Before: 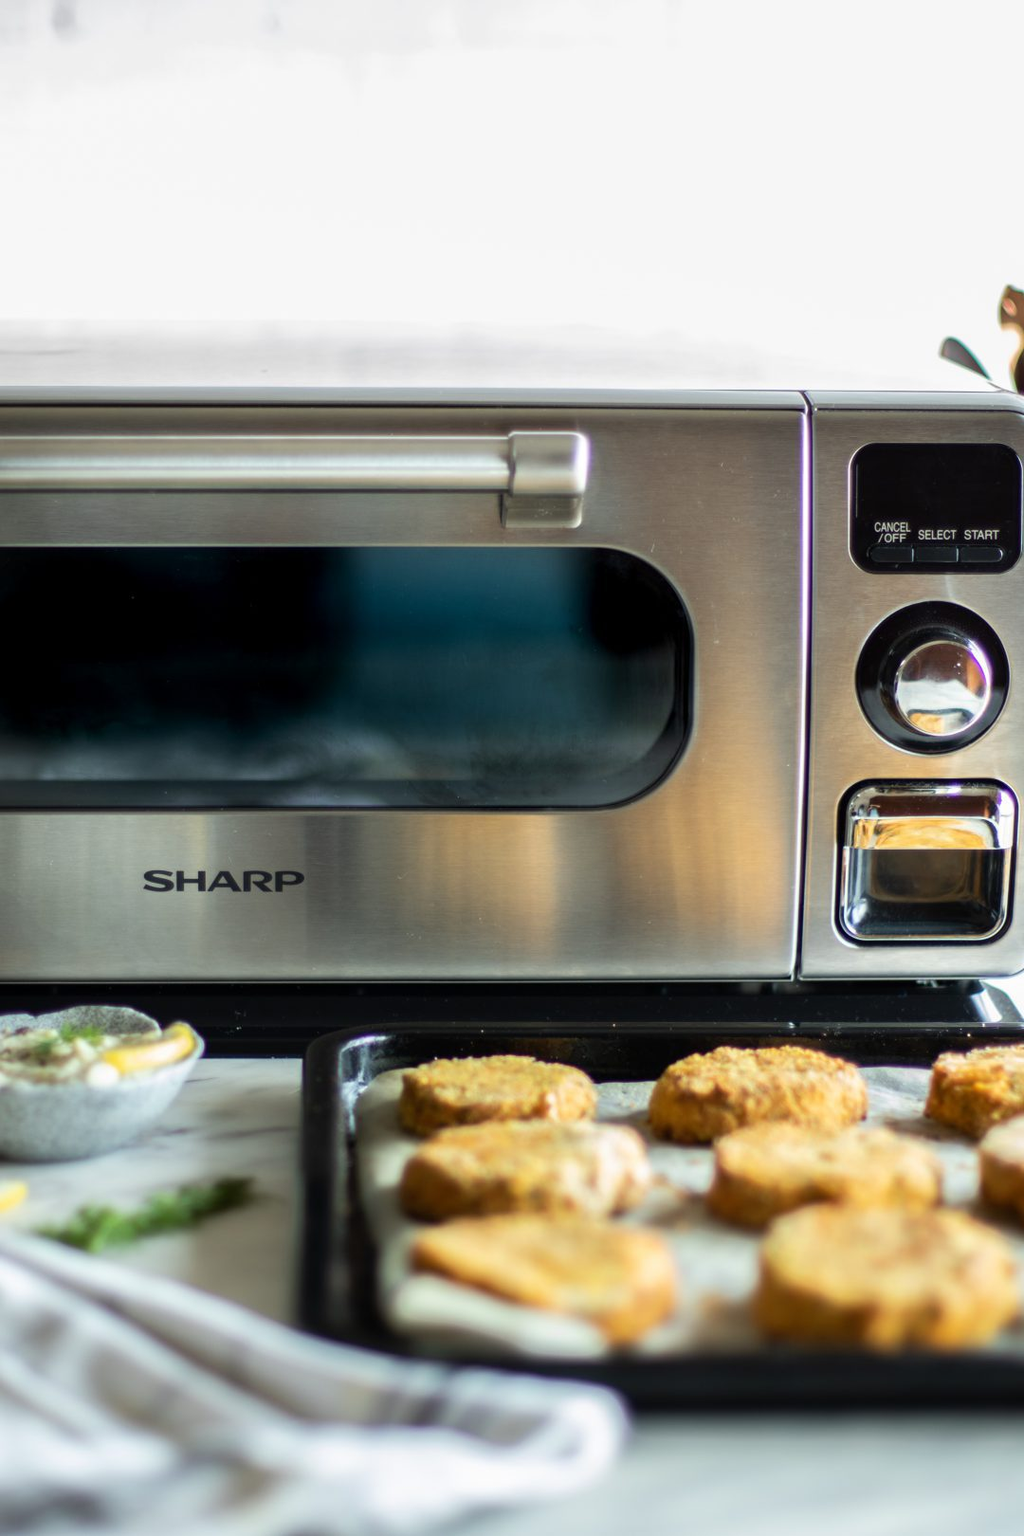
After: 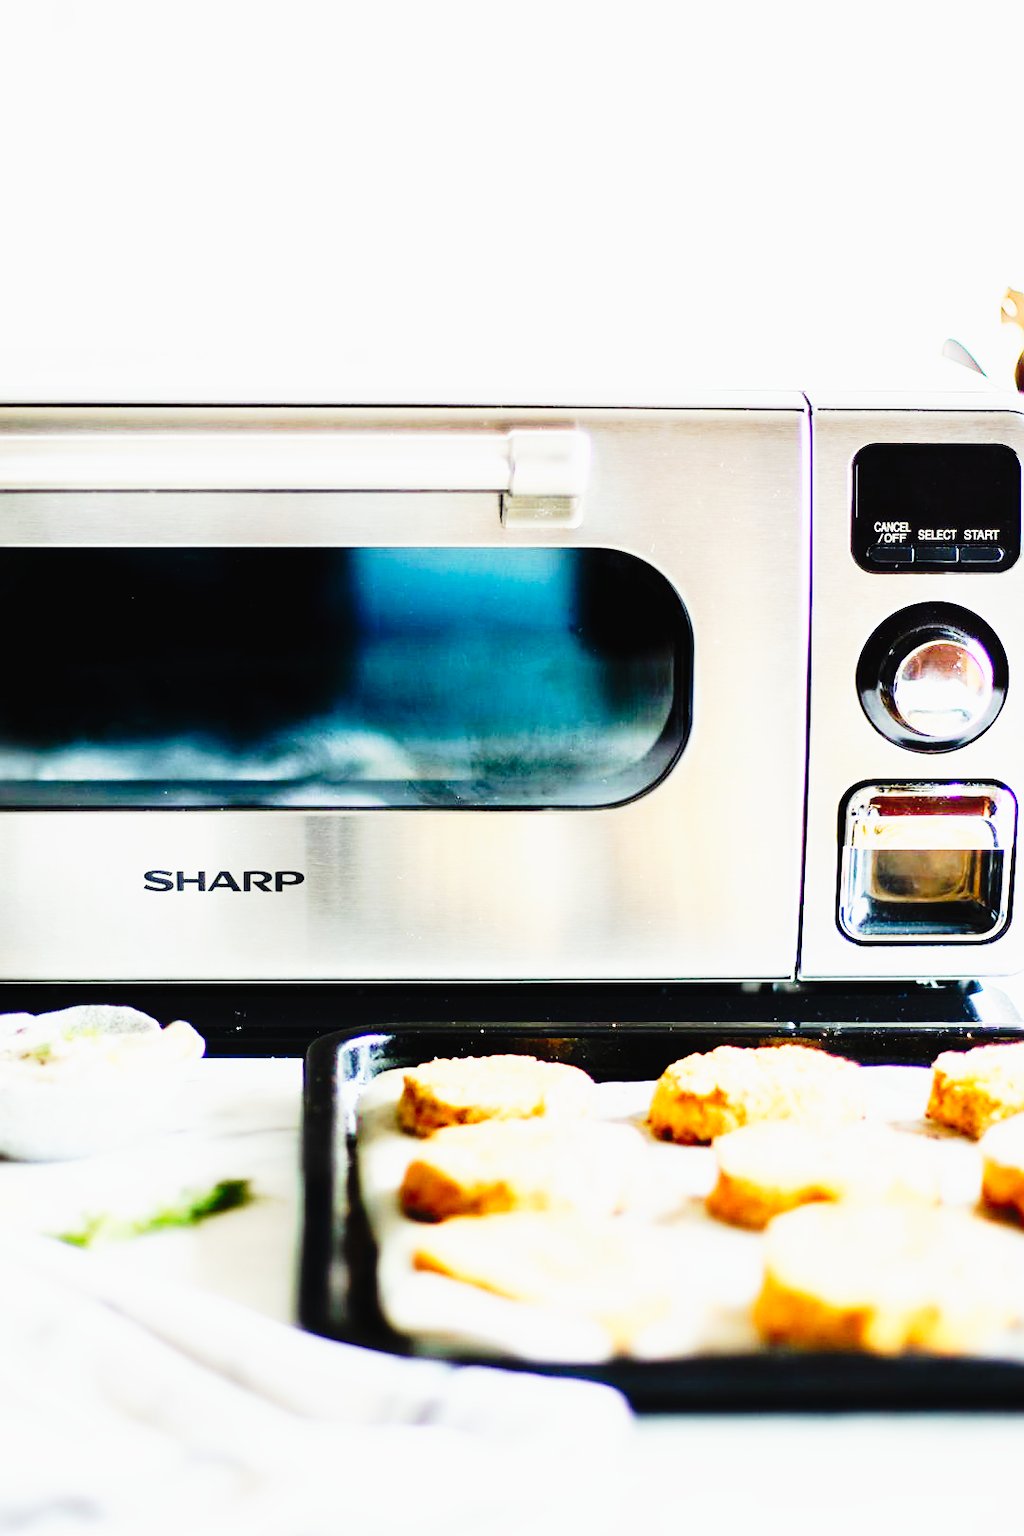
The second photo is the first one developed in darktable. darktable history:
sharpen: radius 1.91, amount 0.4, threshold 1.269
tone curve: curves: ch0 [(0, 0.014) (0.17, 0.099) (0.392, 0.438) (0.725, 0.828) (0.872, 0.918) (1, 0.981)]; ch1 [(0, 0) (0.402, 0.36) (0.489, 0.491) (0.5, 0.503) (0.515, 0.52) (0.545, 0.572) (0.615, 0.662) (0.701, 0.725) (1, 1)]; ch2 [(0, 0) (0.42, 0.458) (0.485, 0.499) (0.503, 0.503) (0.531, 0.542) (0.561, 0.594) (0.644, 0.694) (0.717, 0.753) (1, 0.991)], preserve colors none
exposure: black level correction 0, exposure 1 EV, compensate highlight preservation false
base curve: curves: ch0 [(0, 0) (0.007, 0.004) (0.027, 0.03) (0.046, 0.07) (0.207, 0.54) (0.442, 0.872) (0.673, 0.972) (1, 1)], preserve colors none
